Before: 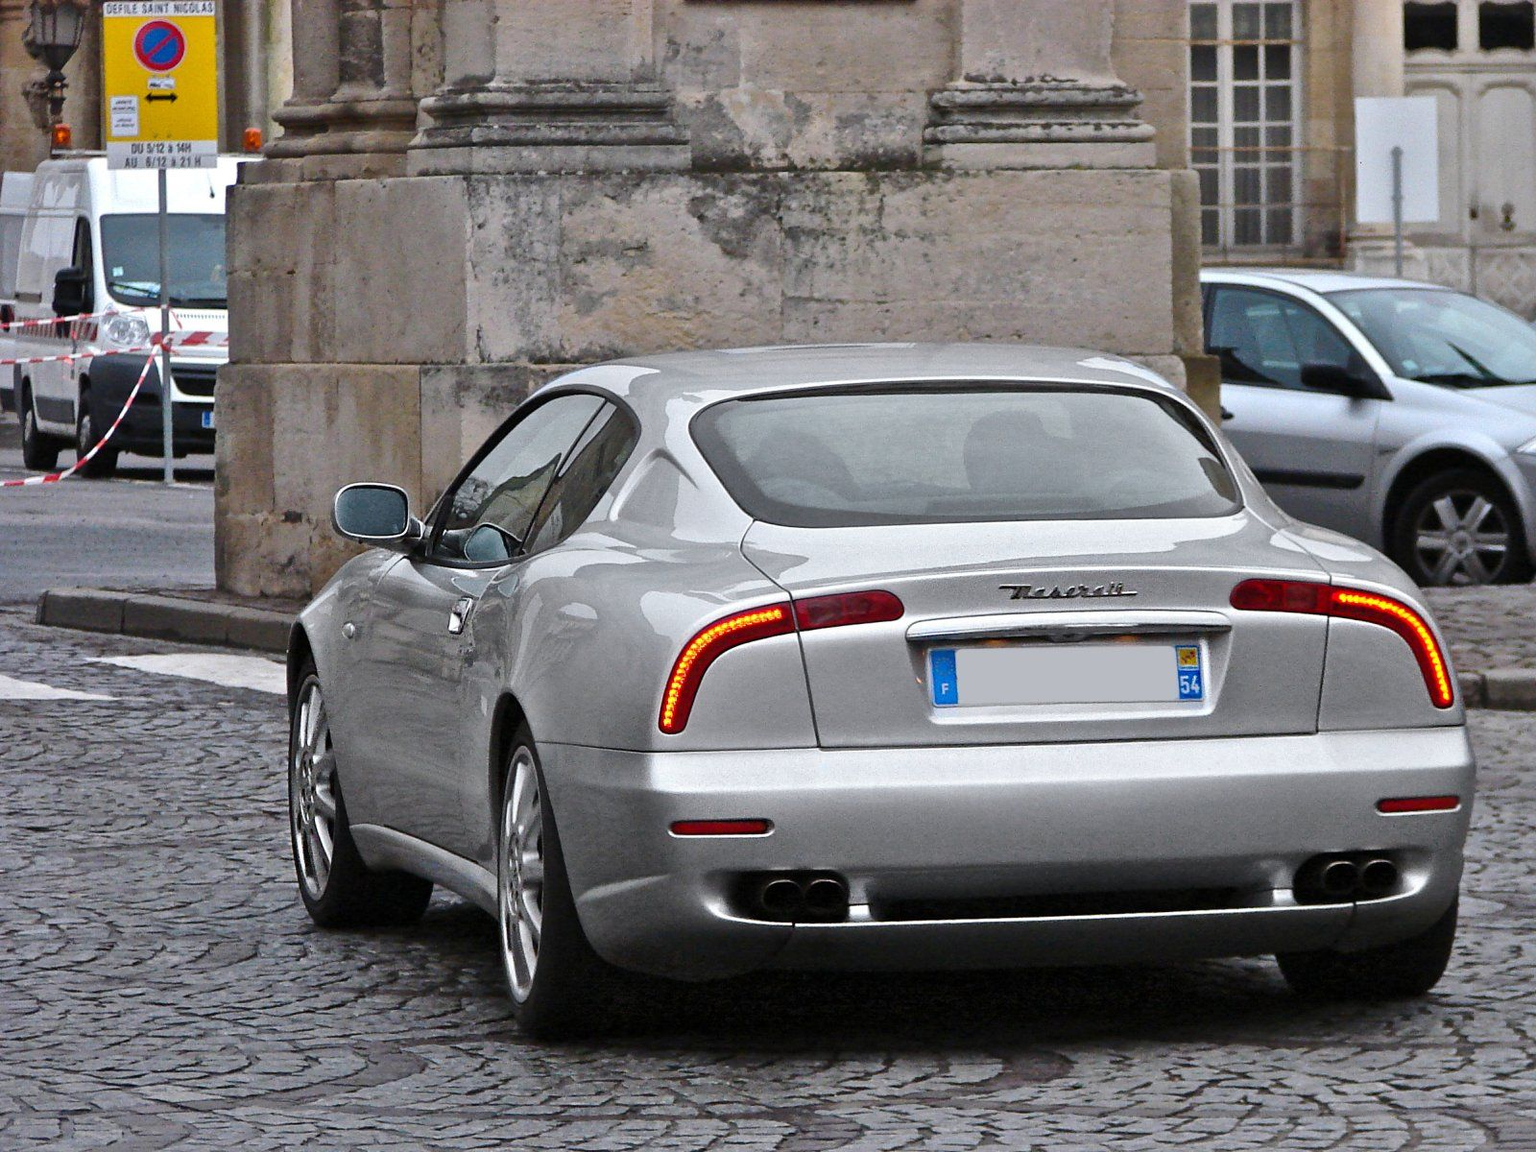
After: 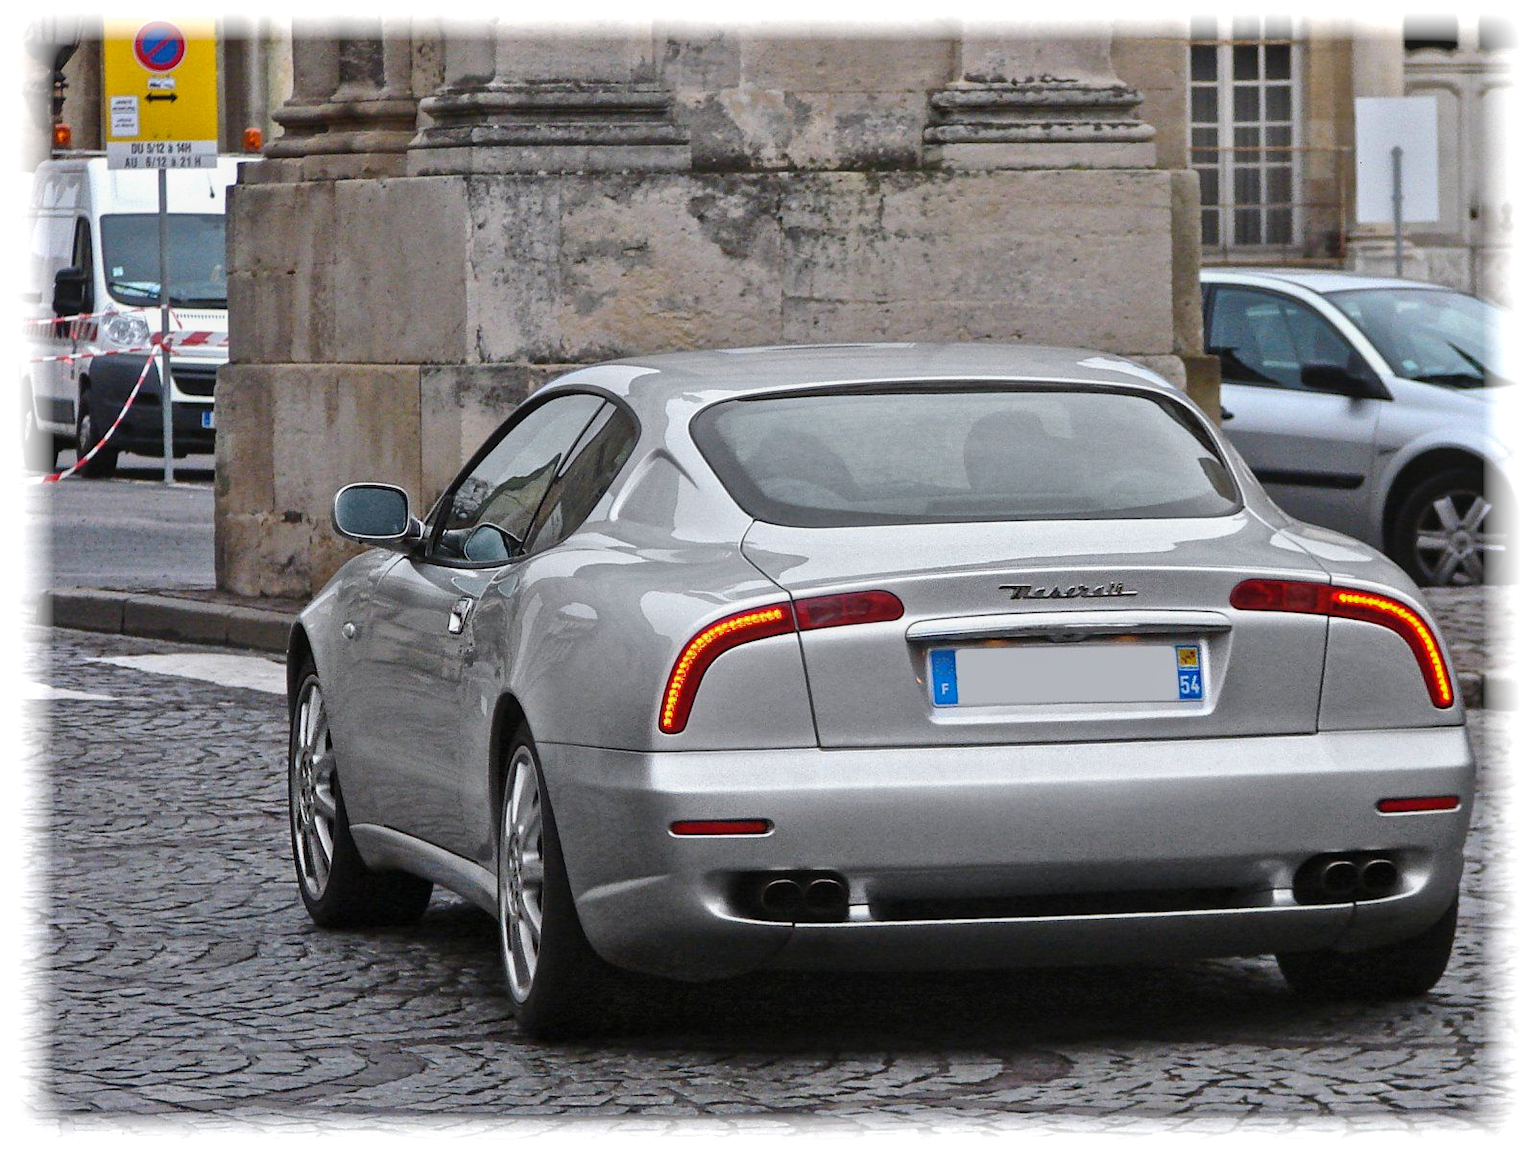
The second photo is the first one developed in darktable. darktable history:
vignetting: fall-off start 93%, fall-off radius 5%, brightness 1, saturation -0.49, automatic ratio true, width/height ratio 1.332, shape 0.04, unbound false
local contrast: detail 110%
